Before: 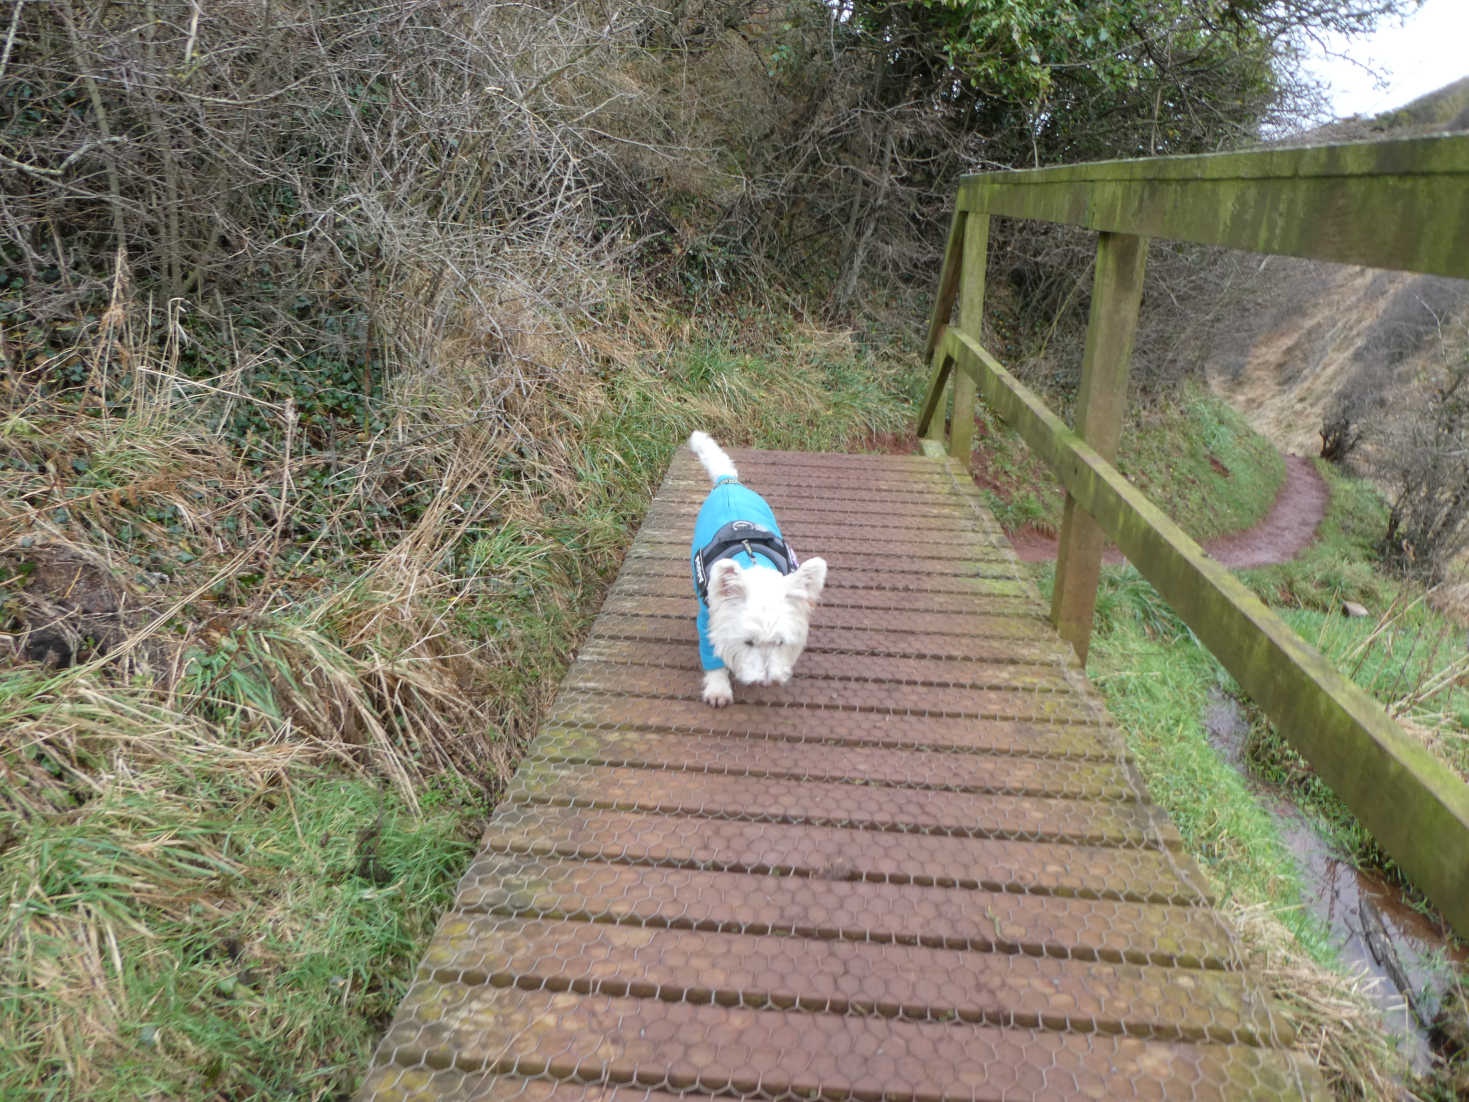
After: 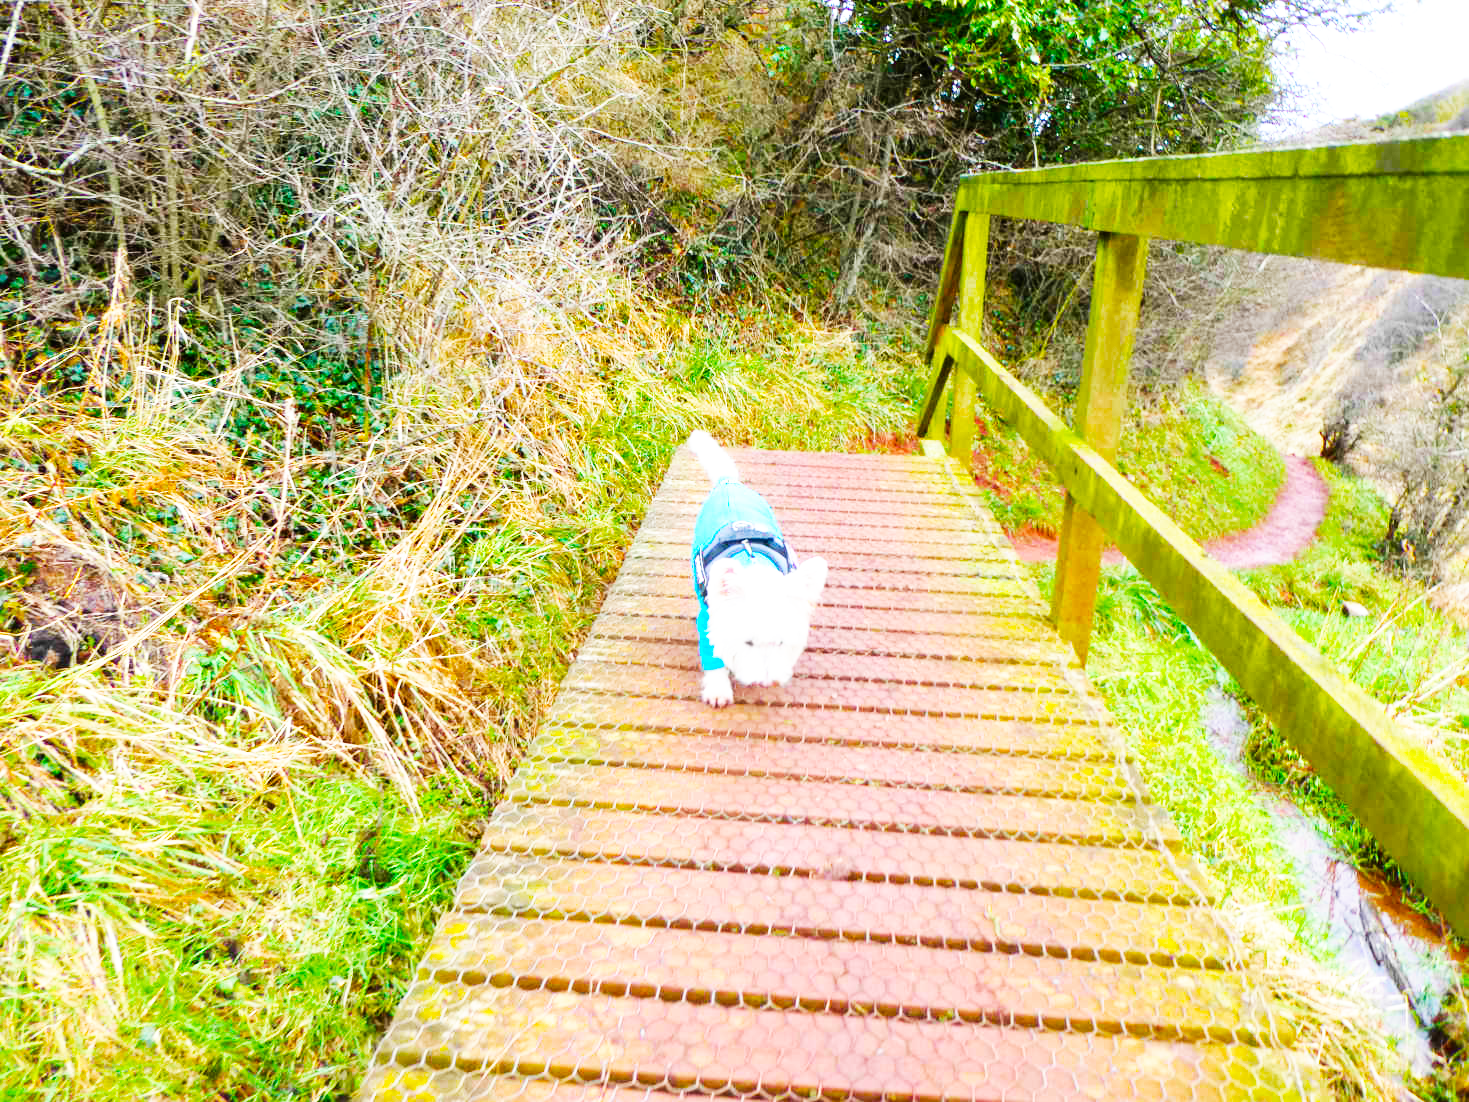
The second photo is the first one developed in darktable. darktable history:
base curve: curves: ch0 [(0, 0) (0.007, 0.004) (0.027, 0.03) (0.046, 0.07) (0.207, 0.54) (0.442, 0.872) (0.673, 0.972) (1, 1)], preserve colors none
color balance rgb: linear chroma grading › shadows 10%, linear chroma grading › highlights 10%, linear chroma grading › global chroma 15%, linear chroma grading › mid-tones 15%, perceptual saturation grading › global saturation 40%, perceptual saturation grading › highlights -25%, perceptual saturation grading › mid-tones 35%, perceptual saturation grading › shadows 35%, perceptual brilliance grading › global brilliance 11.29%, global vibrance 11.29%
